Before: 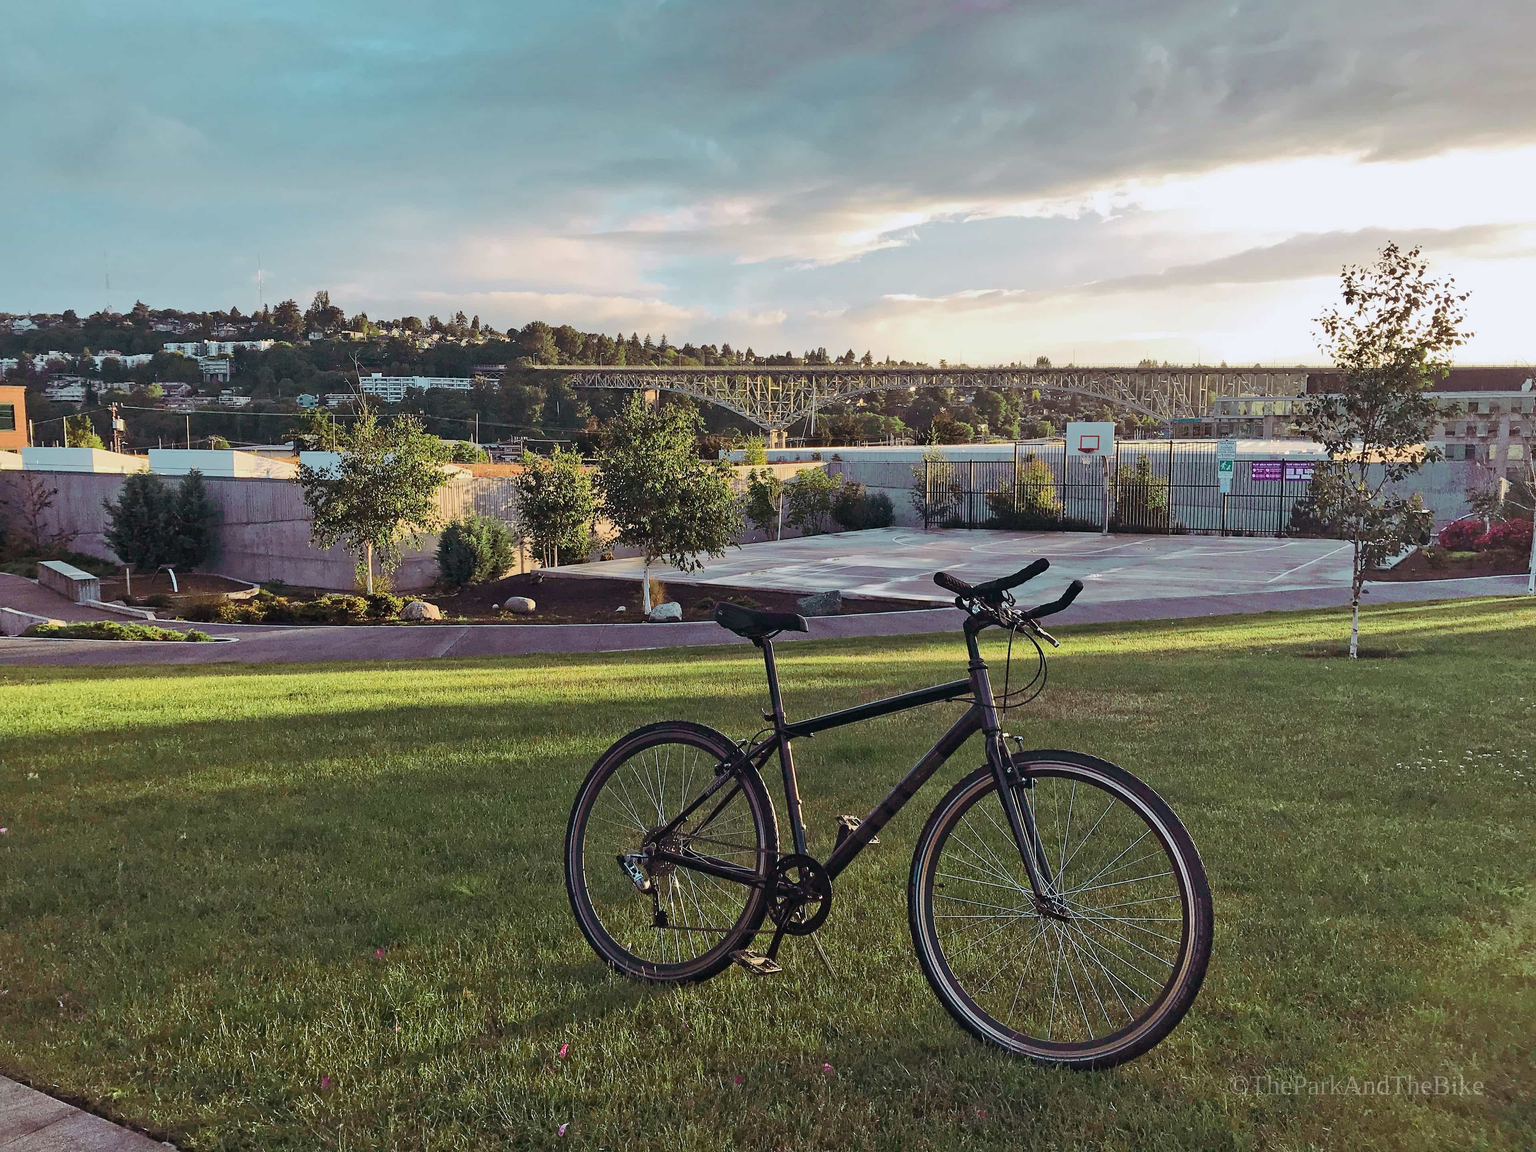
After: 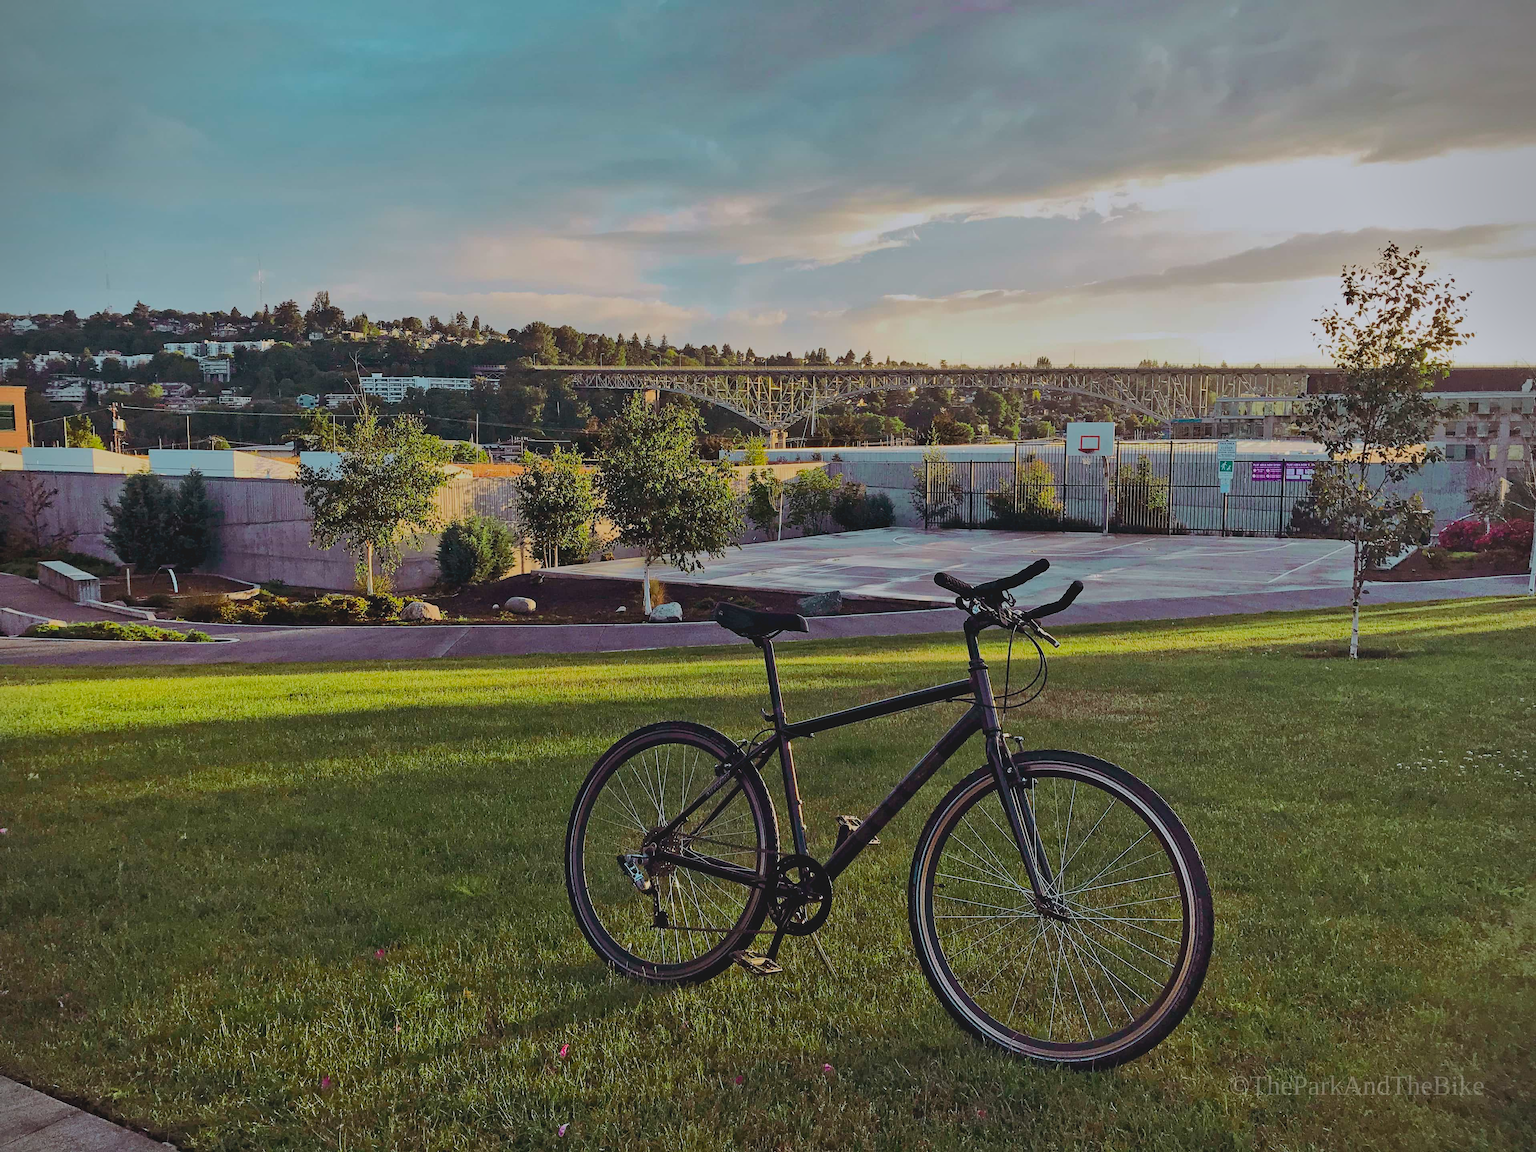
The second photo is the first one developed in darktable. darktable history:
exposure: black level correction 0.009, exposure -0.666 EV, compensate highlight preservation false
shadows and highlights: shadows 22.37, highlights -49.1, soften with gaussian
vignetting: fall-off start 91.25%
color balance rgb: global offset › luminance 0.754%, perceptual saturation grading › global saturation 24.933%, perceptual brilliance grading › mid-tones 11.092%, perceptual brilliance grading › shadows 15.174%, global vibrance 9.328%
